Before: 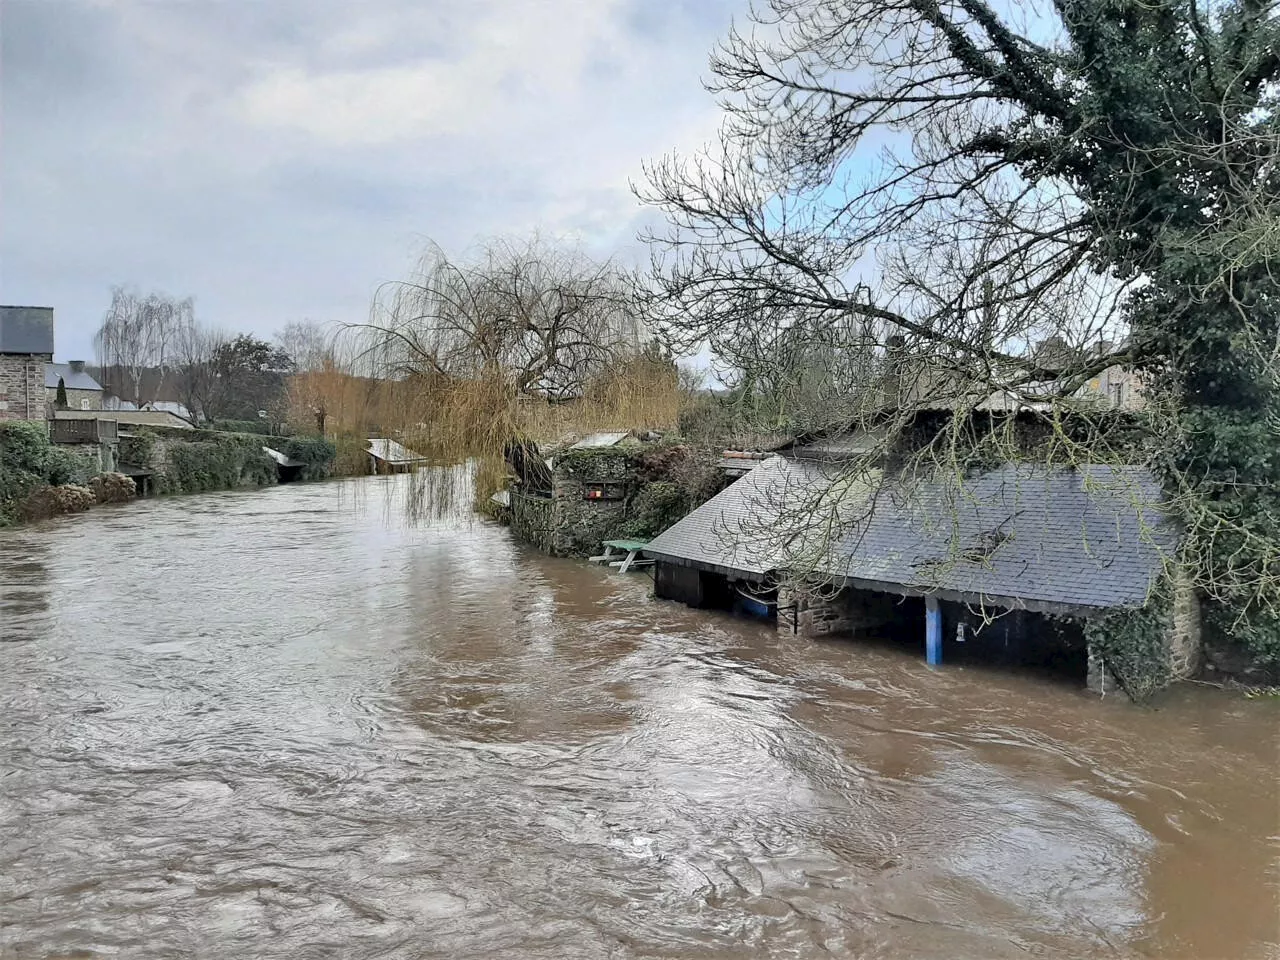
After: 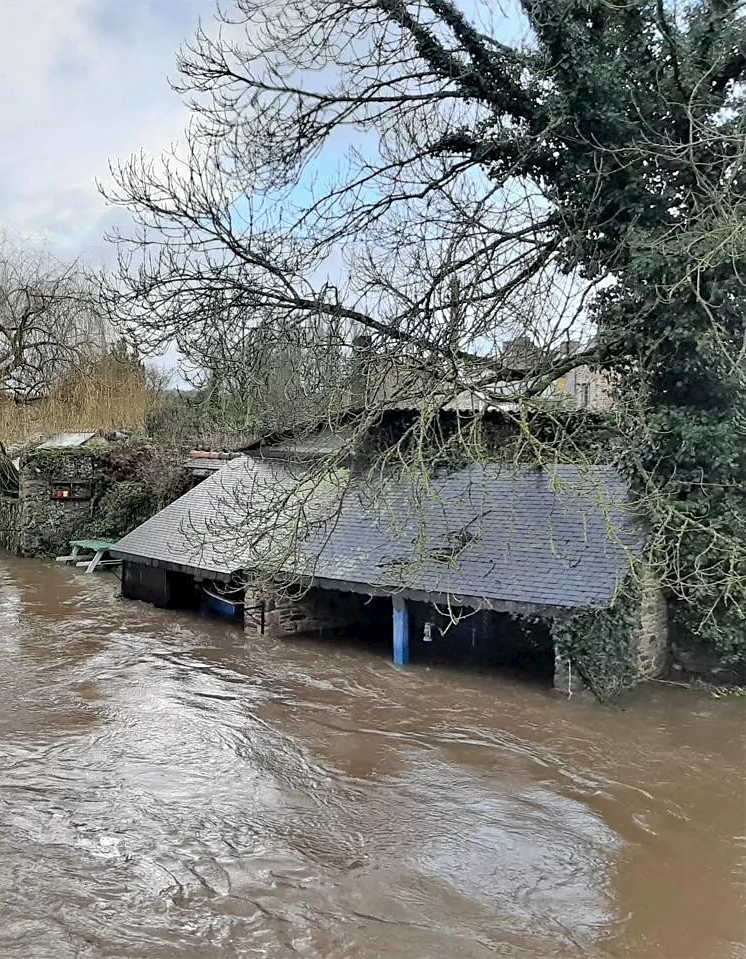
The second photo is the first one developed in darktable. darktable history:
sharpen: amount 0.213
crop: left 41.716%
color calibration: gray › normalize channels true, illuminant same as pipeline (D50), adaptation XYZ, x 0.346, y 0.359, temperature 5020.1 K, gamut compression 0.004
